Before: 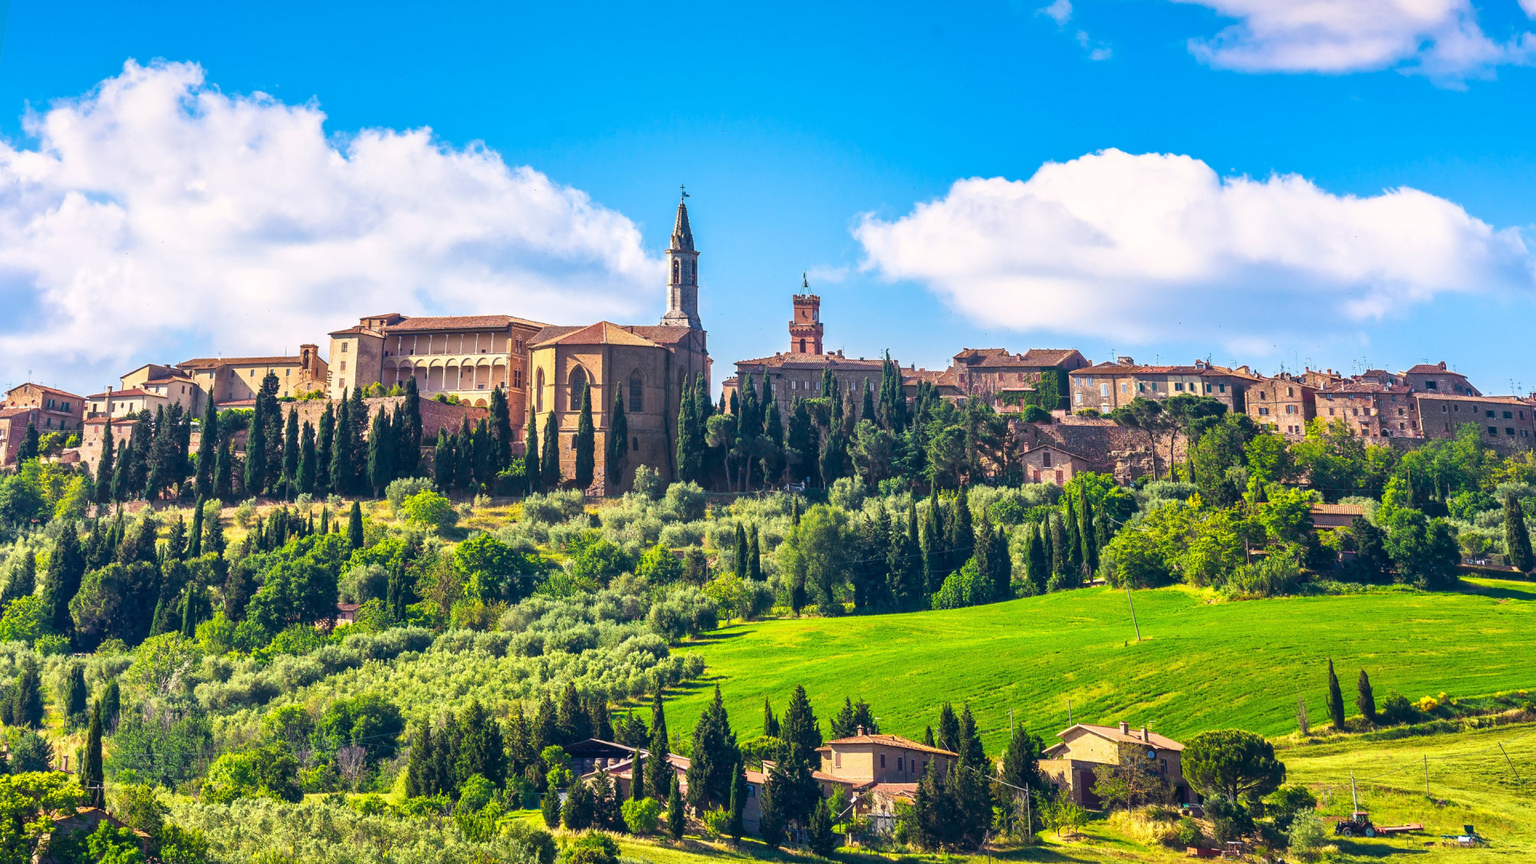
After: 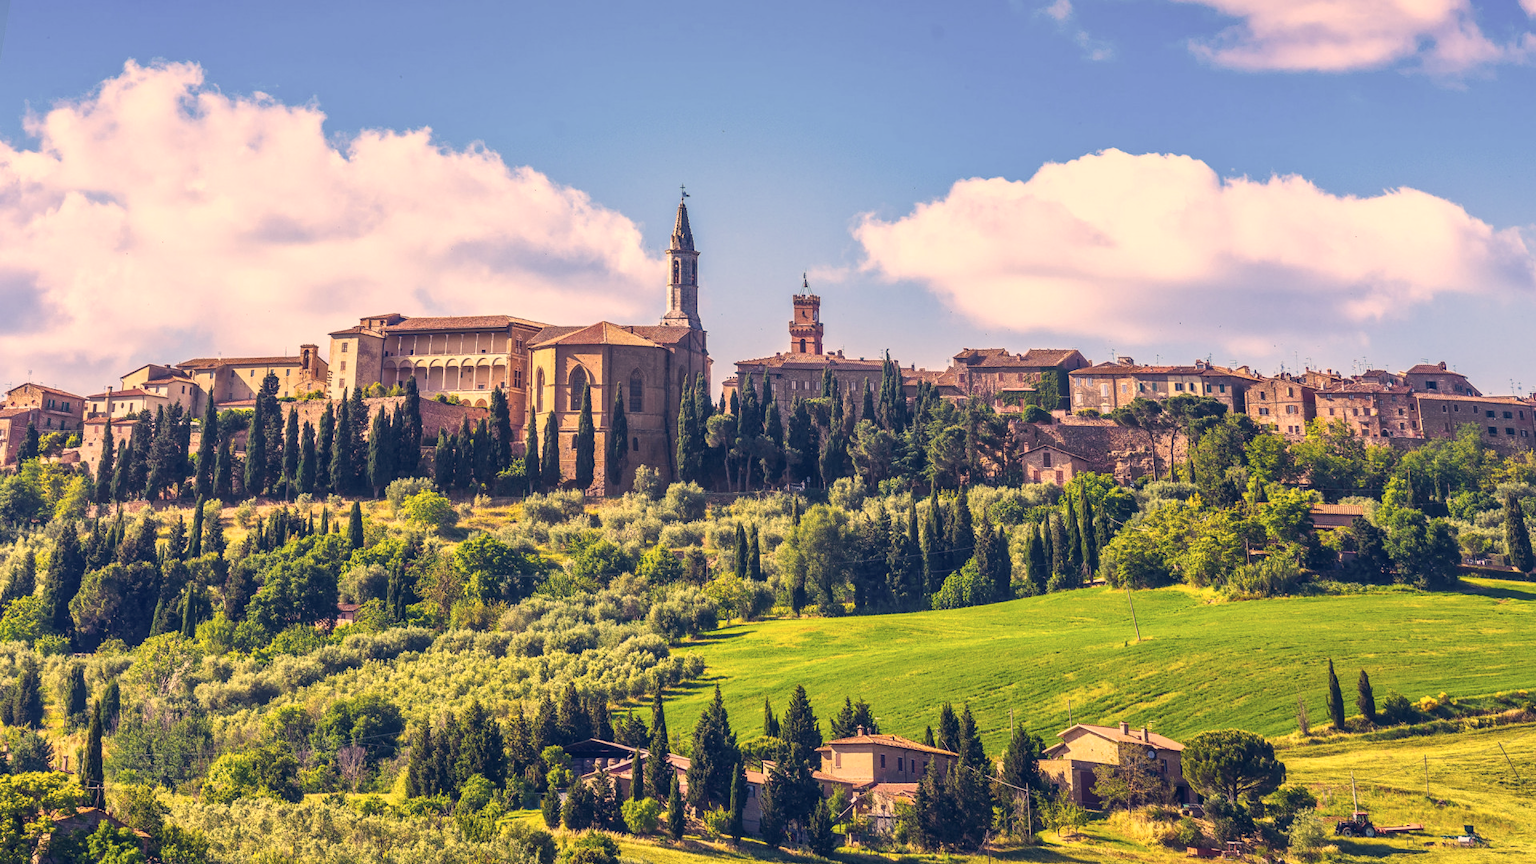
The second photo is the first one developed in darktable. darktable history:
local contrast: detail 110%
color correction: highlights a* 19.59, highlights b* 27.49, shadows a* 3.46, shadows b* -17.28, saturation 0.73
